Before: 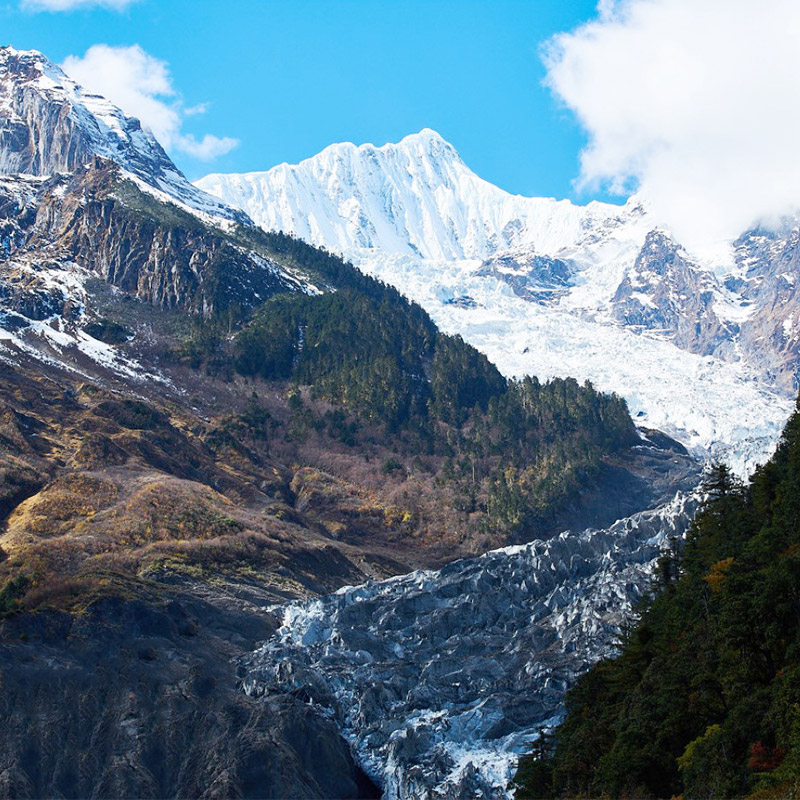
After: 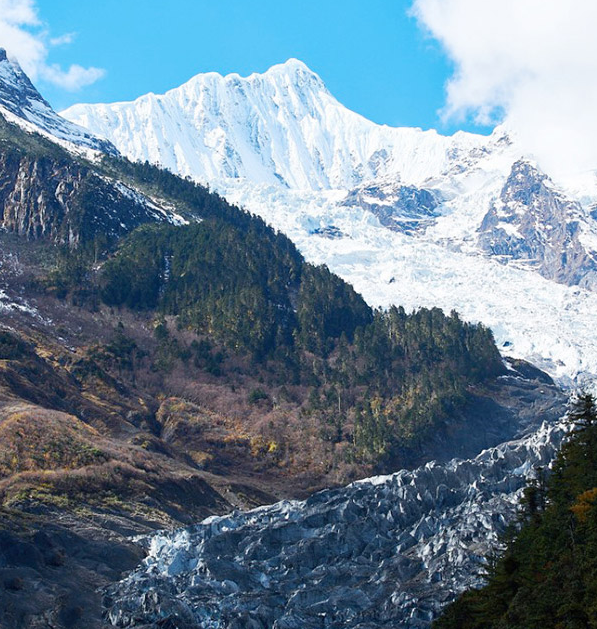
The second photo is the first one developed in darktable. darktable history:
crop: left 16.812%, top 8.756%, right 8.555%, bottom 12.557%
